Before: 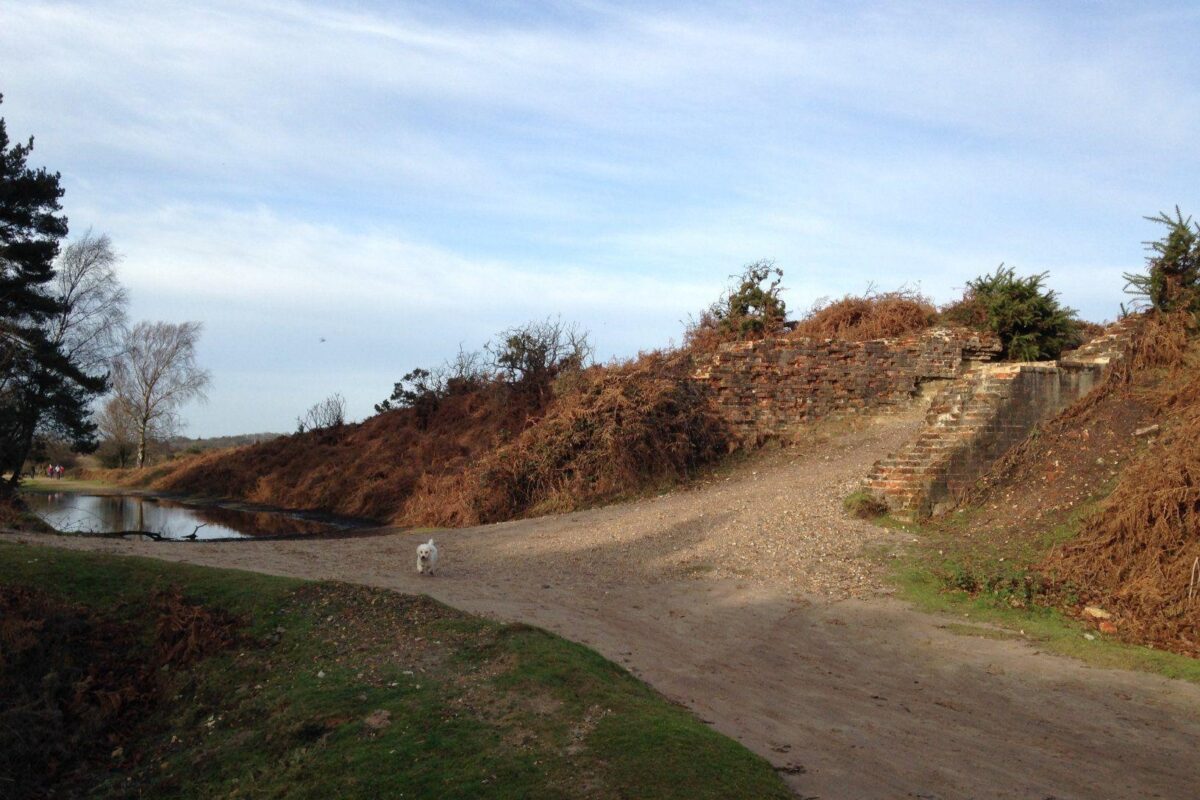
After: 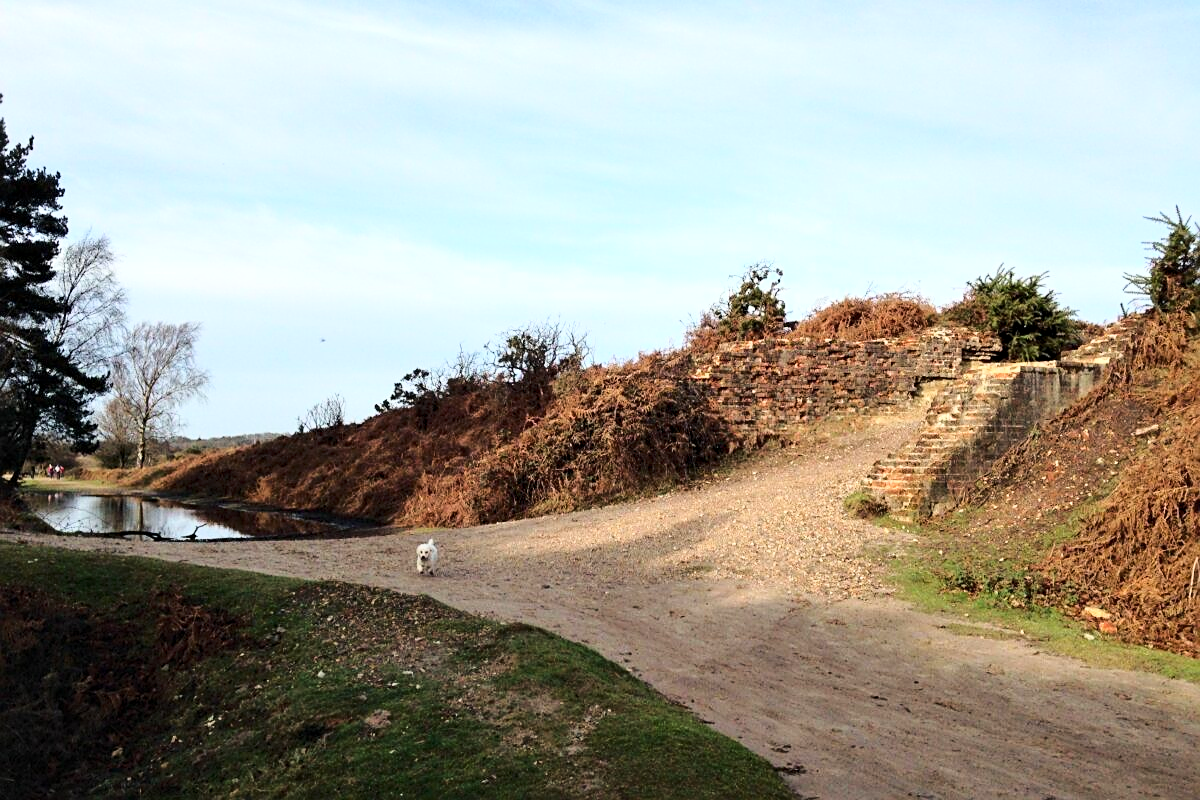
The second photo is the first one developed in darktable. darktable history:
contrast equalizer: octaves 7, y [[0.6 ×6], [0.55 ×6], [0 ×6], [0 ×6], [0 ×6]], mix 0.3
base curve: curves: ch0 [(0, 0) (0.028, 0.03) (0.121, 0.232) (0.46, 0.748) (0.859, 0.968) (1, 1)]
sharpen: on, module defaults
